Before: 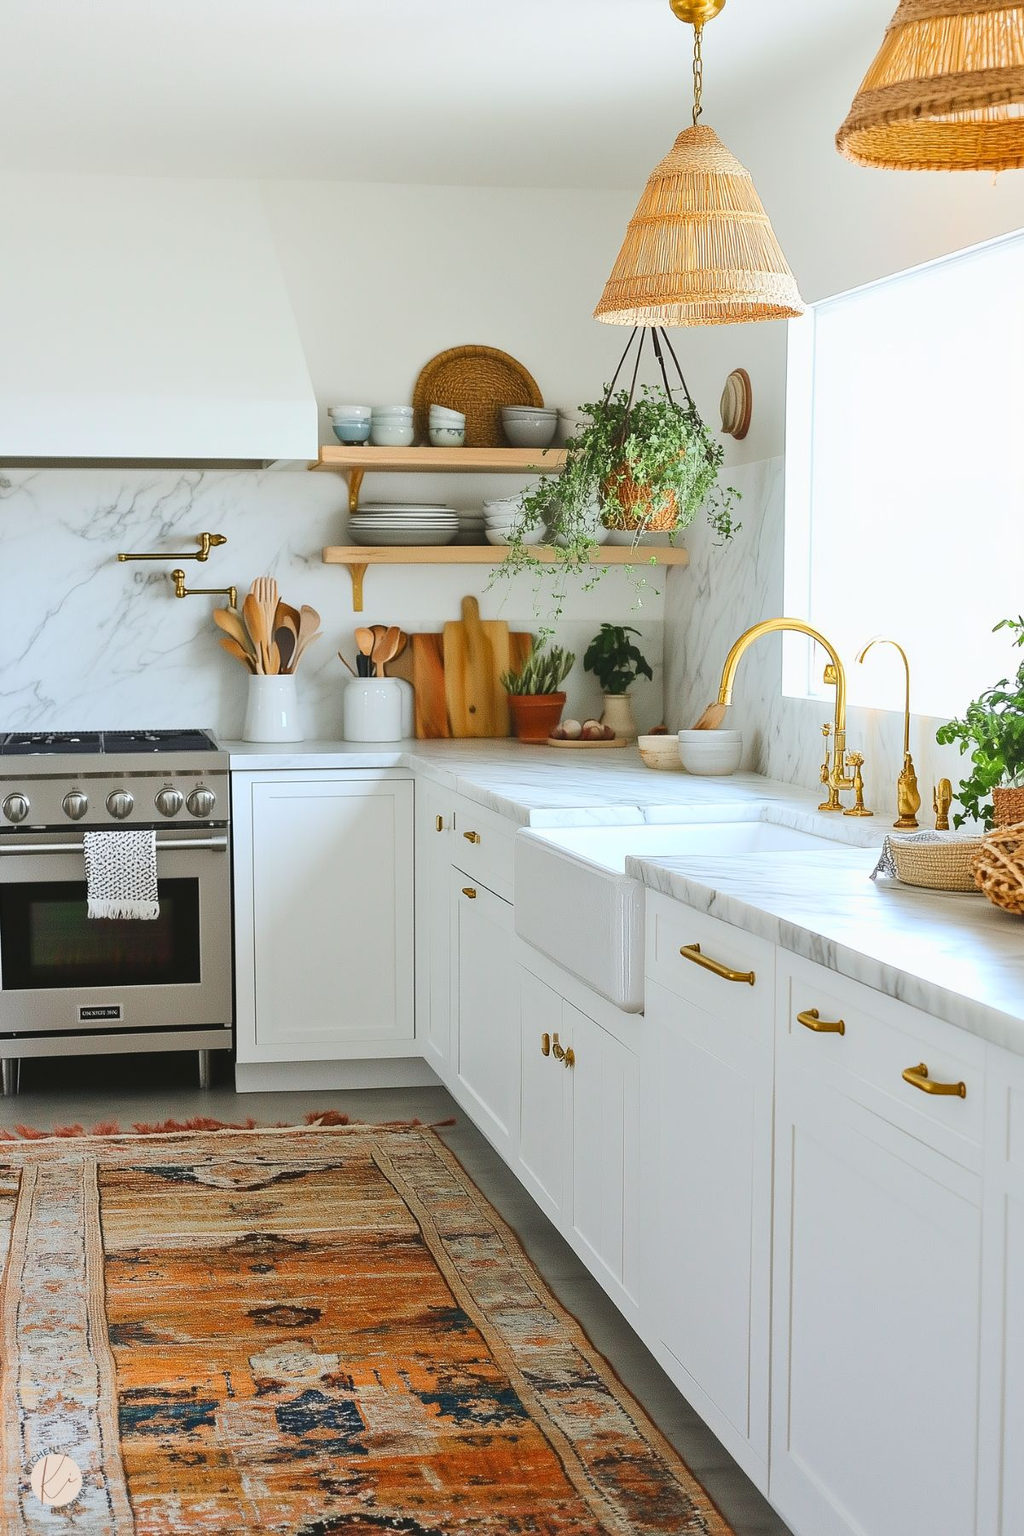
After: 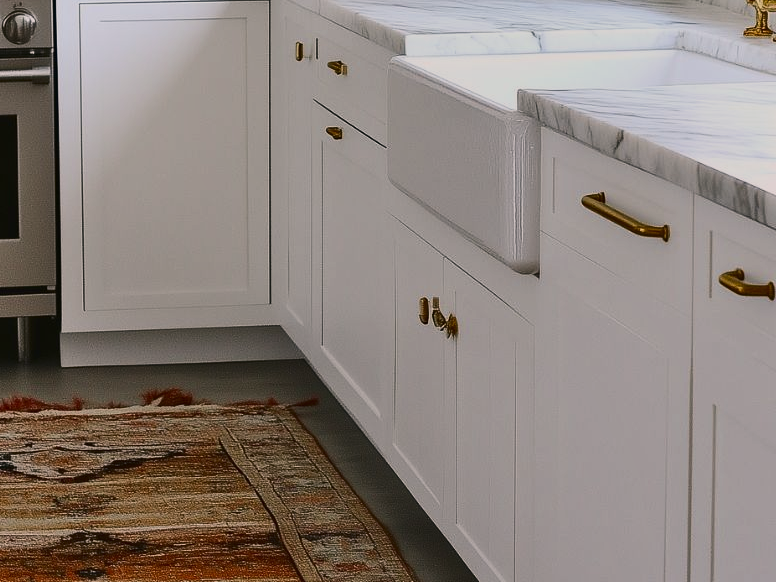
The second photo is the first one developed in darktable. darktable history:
contrast brightness saturation: contrast 0.275
crop: left 17.988%, top 50.774%, right 17.365%, bottom 16.898%
shadows and highlights: soften with gaussian
exposure: exposure -0.573 EV, compensate exposure bias true, compensate highlight preservation false
color correction: highlights a* 7.02, highlights b* 4.01
tone equalizer: -8 EV 0.26 EV, -7 EV 0.417 EV, -6 EV 0.452 EV, -5 EV 0.212 EV, -3 EV -0.256 EV, -2 EV -0.392 EV, -1 EV -0.439 EV, +0 EV -0.227 EV
